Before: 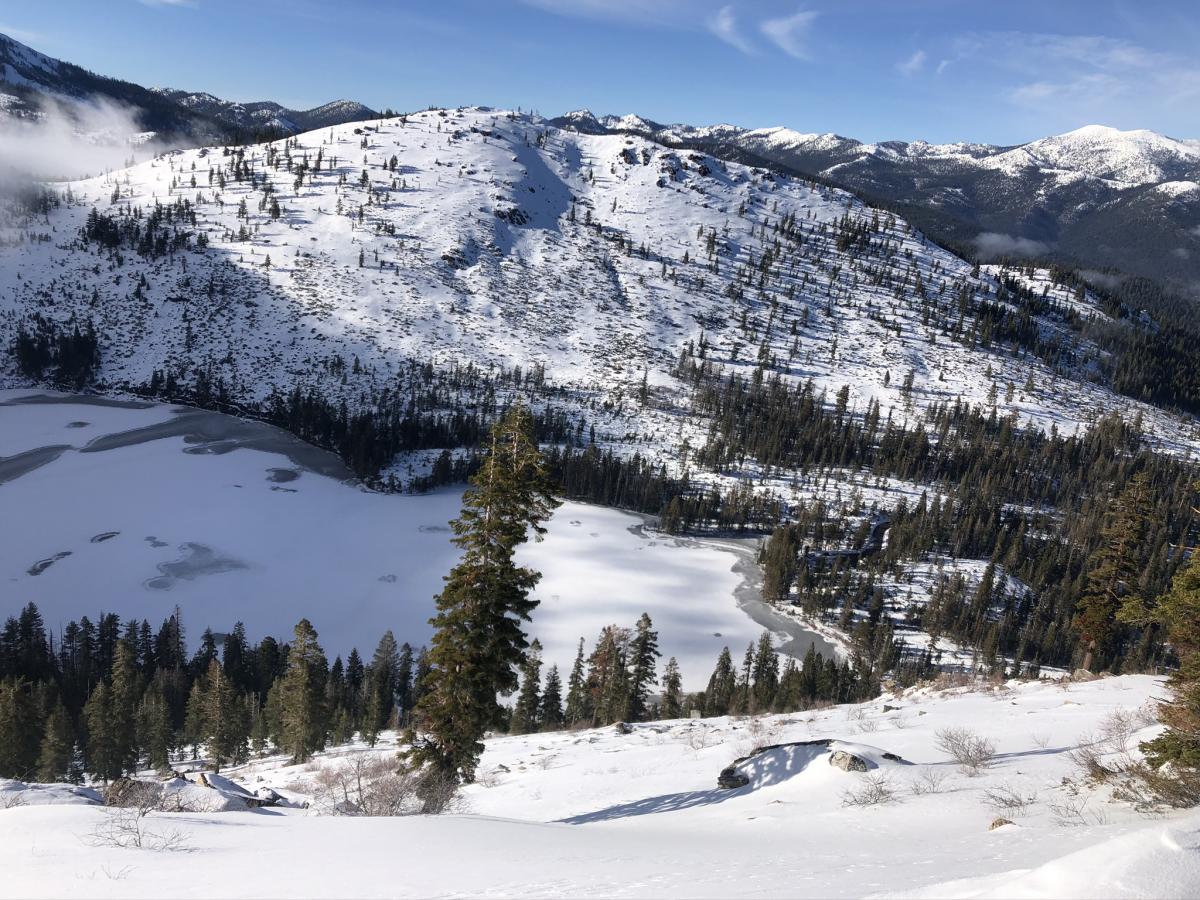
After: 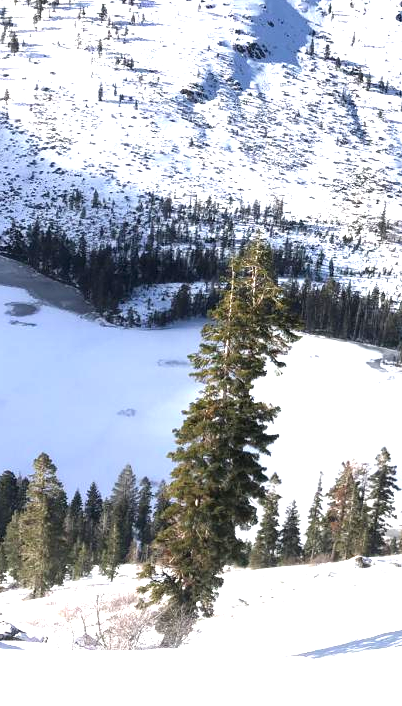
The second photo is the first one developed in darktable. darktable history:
exposure: black level correction 0, exposure 1.45 EV, compensate exposure bias true, compensate highlight preservation false
crop and rotate: left 21.77%, top 18.528%, right 44.676%, bottom 2.997%
